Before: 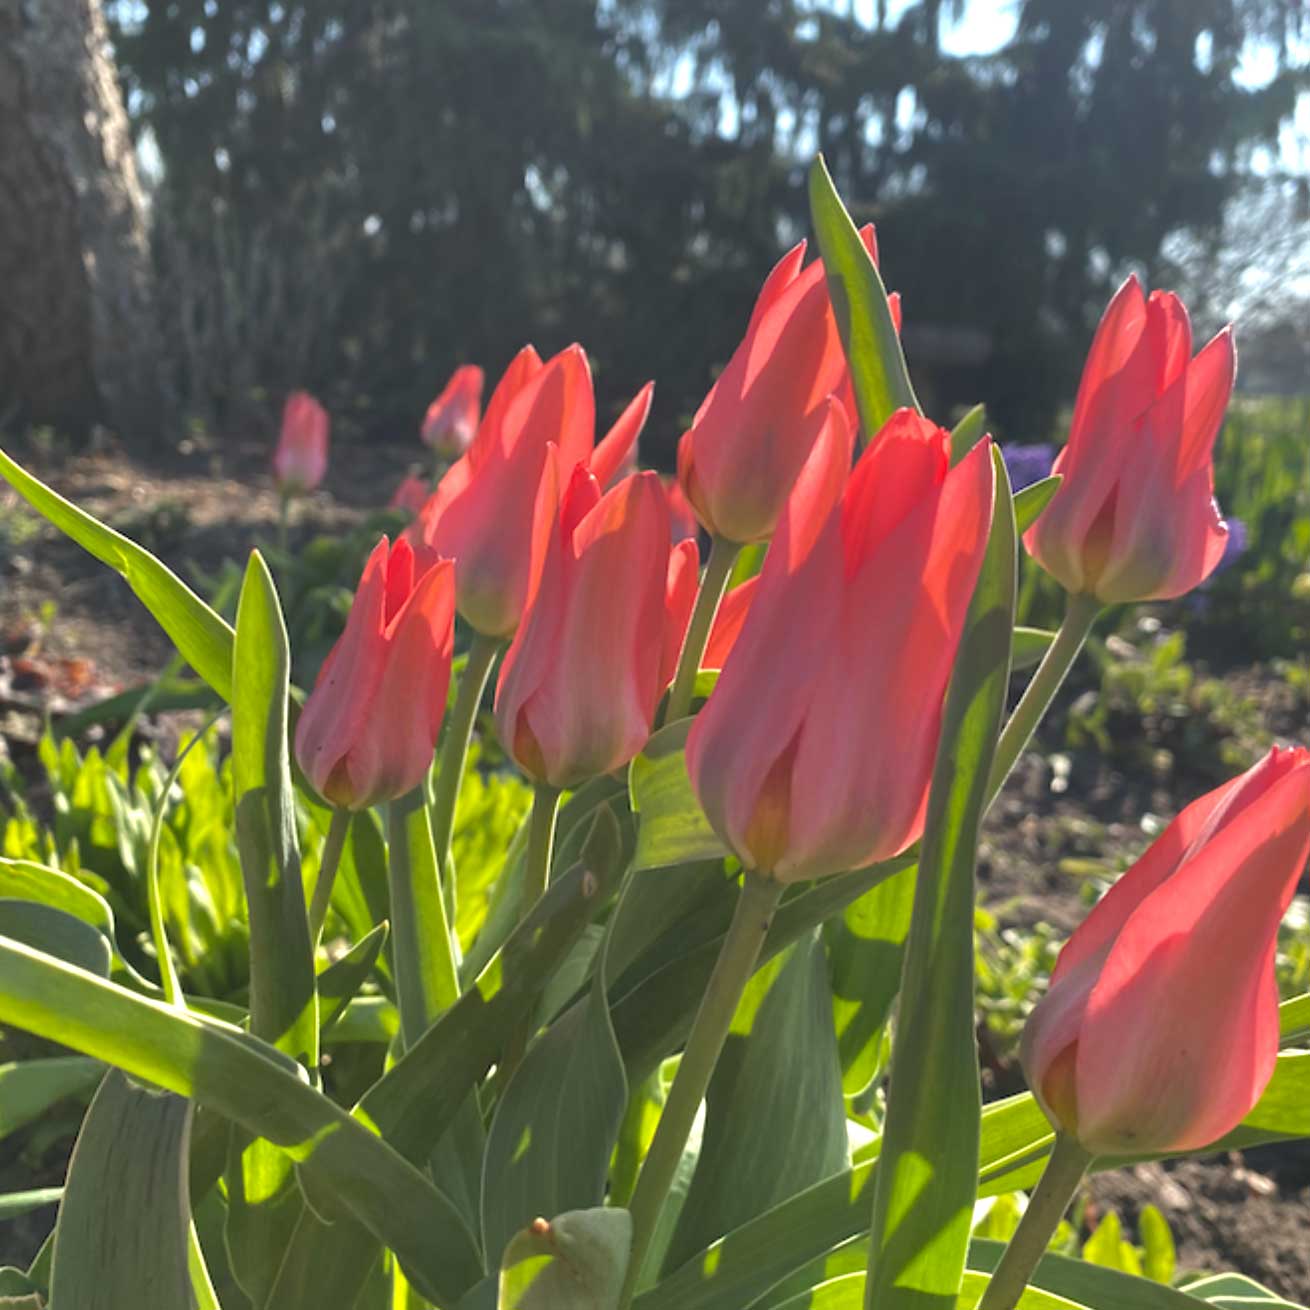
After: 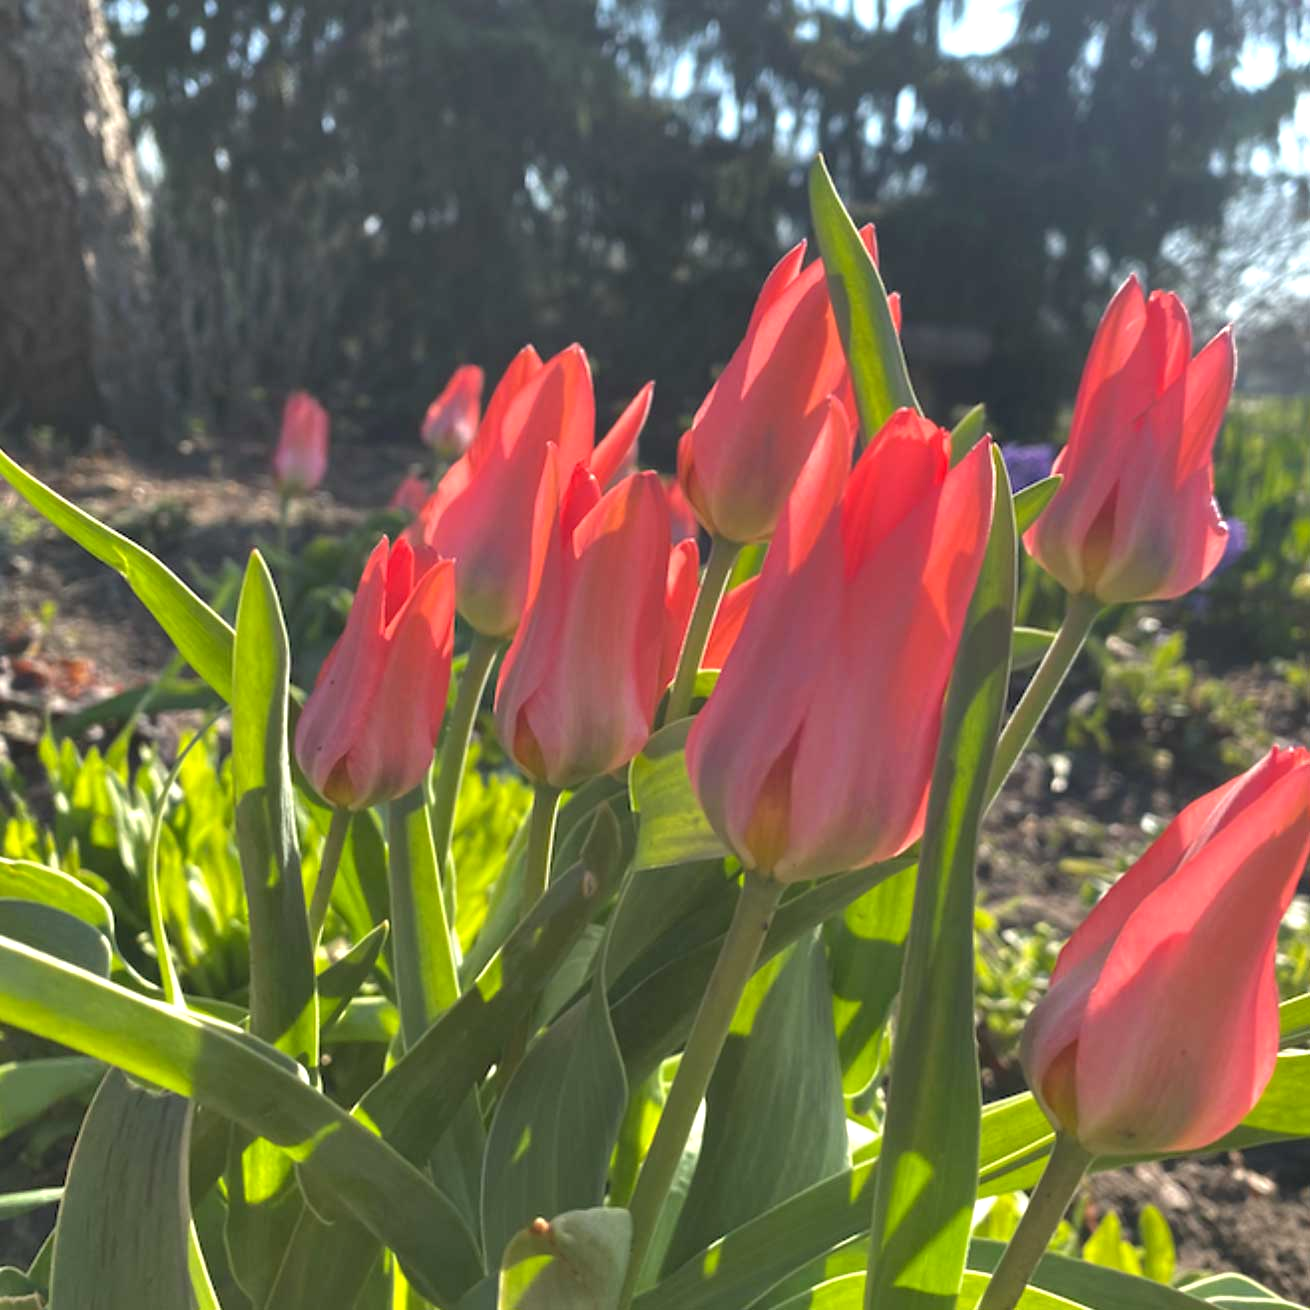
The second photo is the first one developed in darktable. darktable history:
exposure: black level correction 0.001, exposure 0.14 EV, compensate highlight preservation false
